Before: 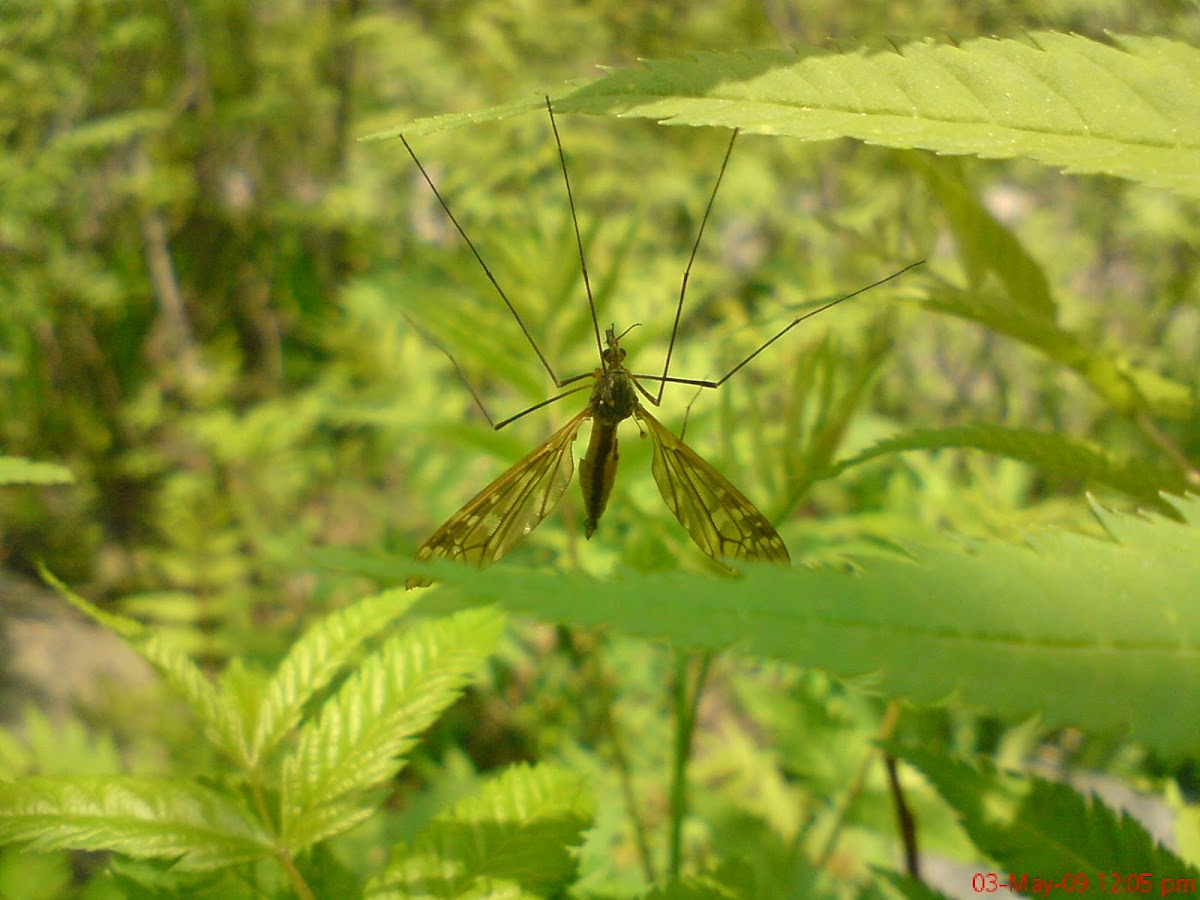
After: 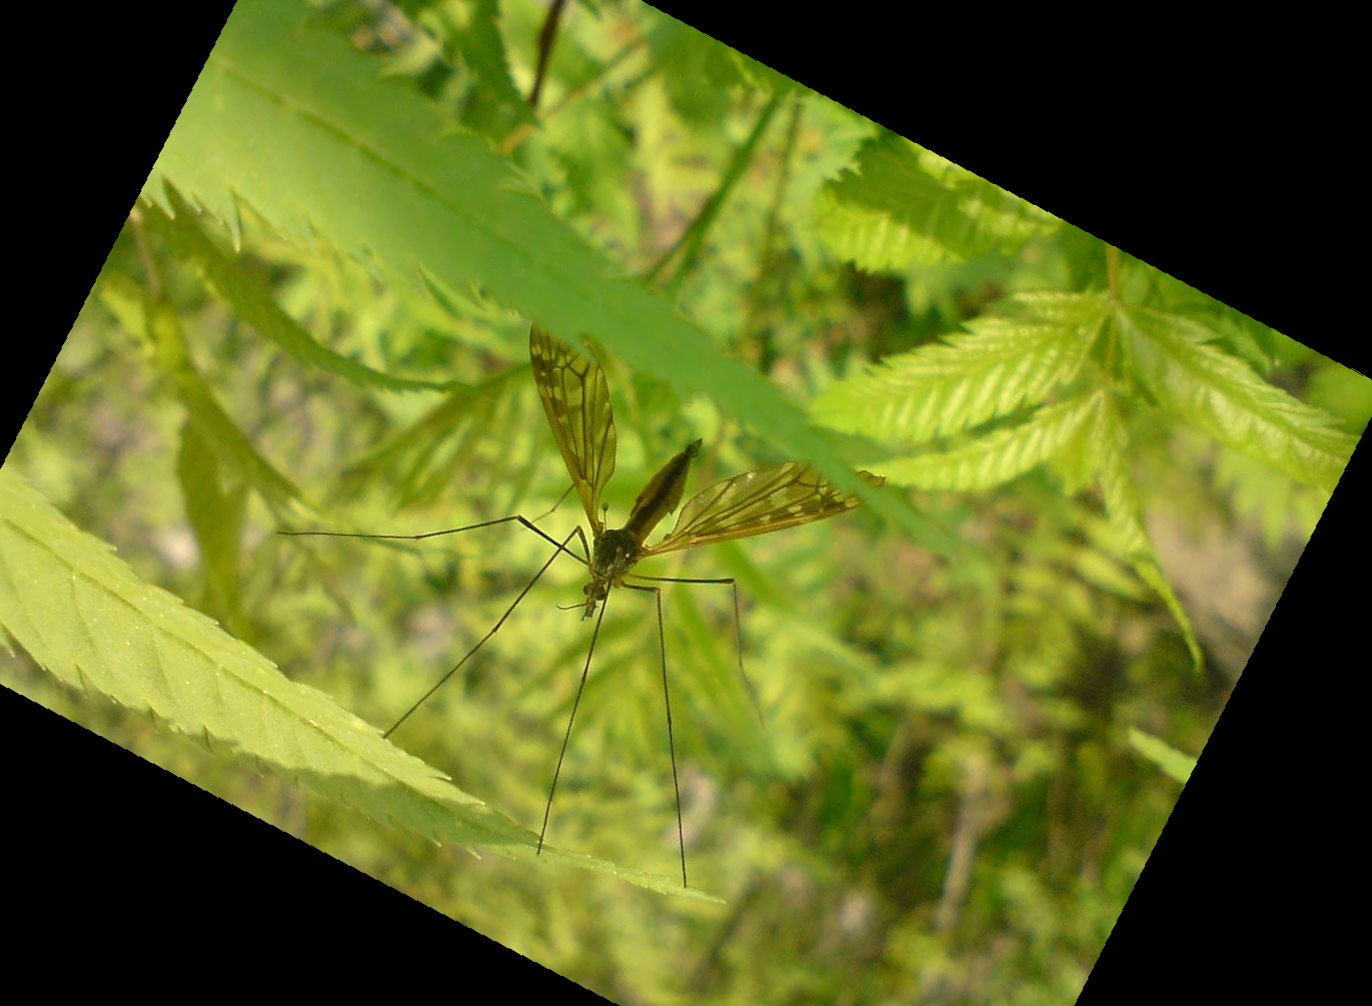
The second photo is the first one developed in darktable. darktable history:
rotate and perspective: rotation -4.2°, shear 0.006, automatic cropping off
crop and rotate: angle 148.68°, left 9.111%, top 15.603%, right 4.588%, bottom 17.041%
